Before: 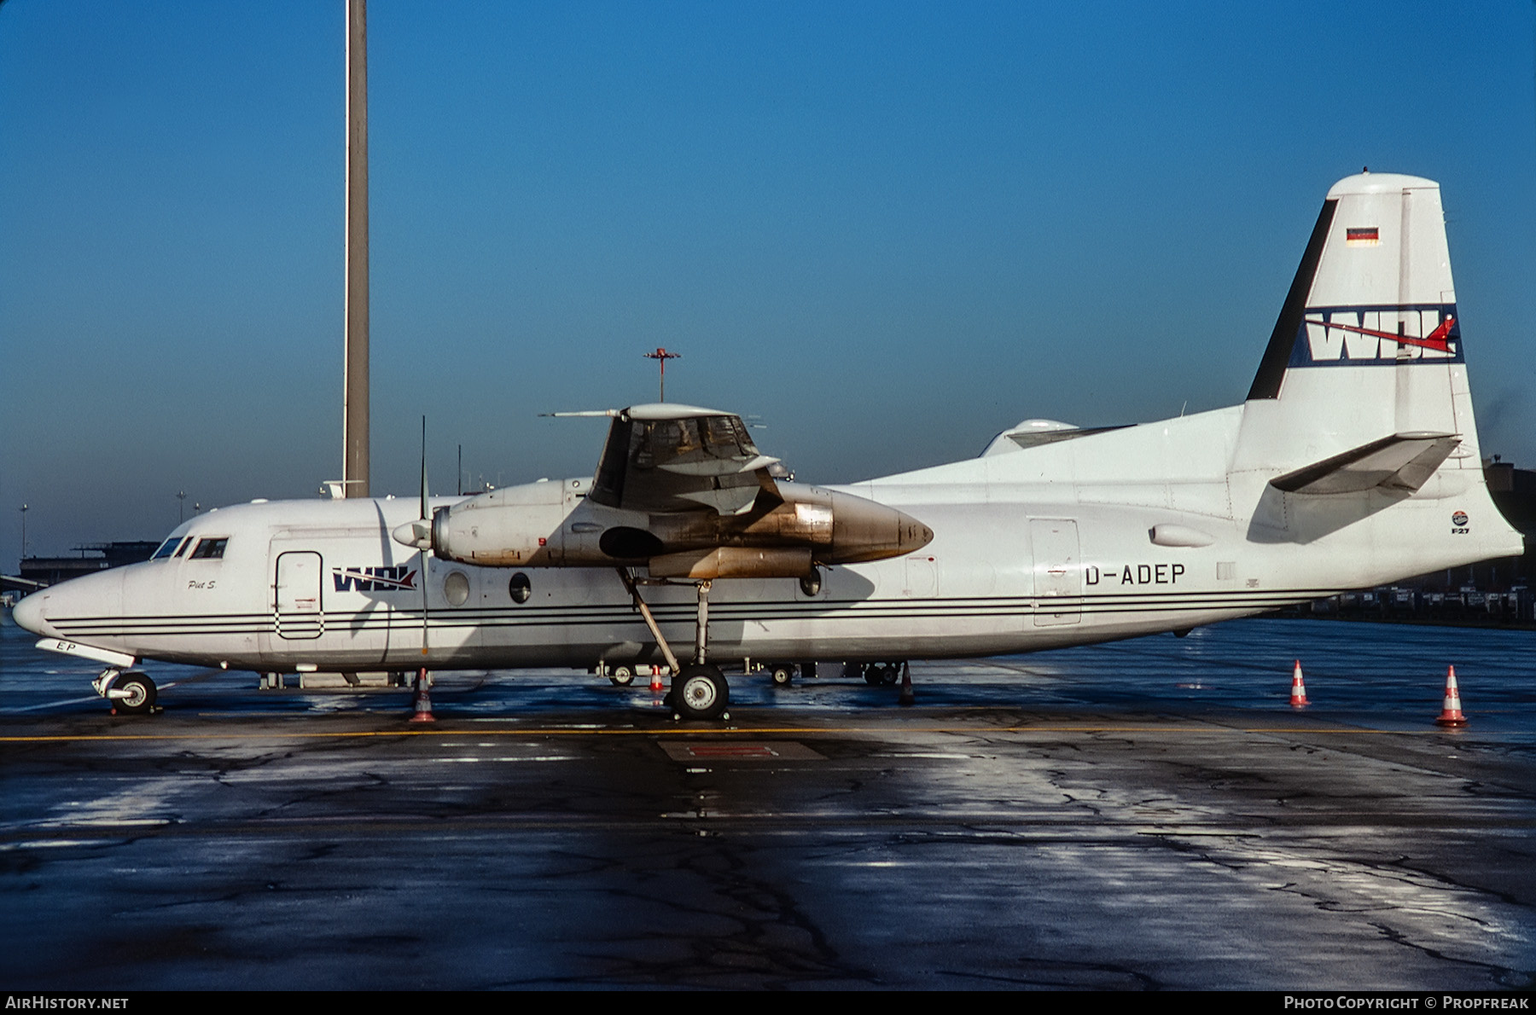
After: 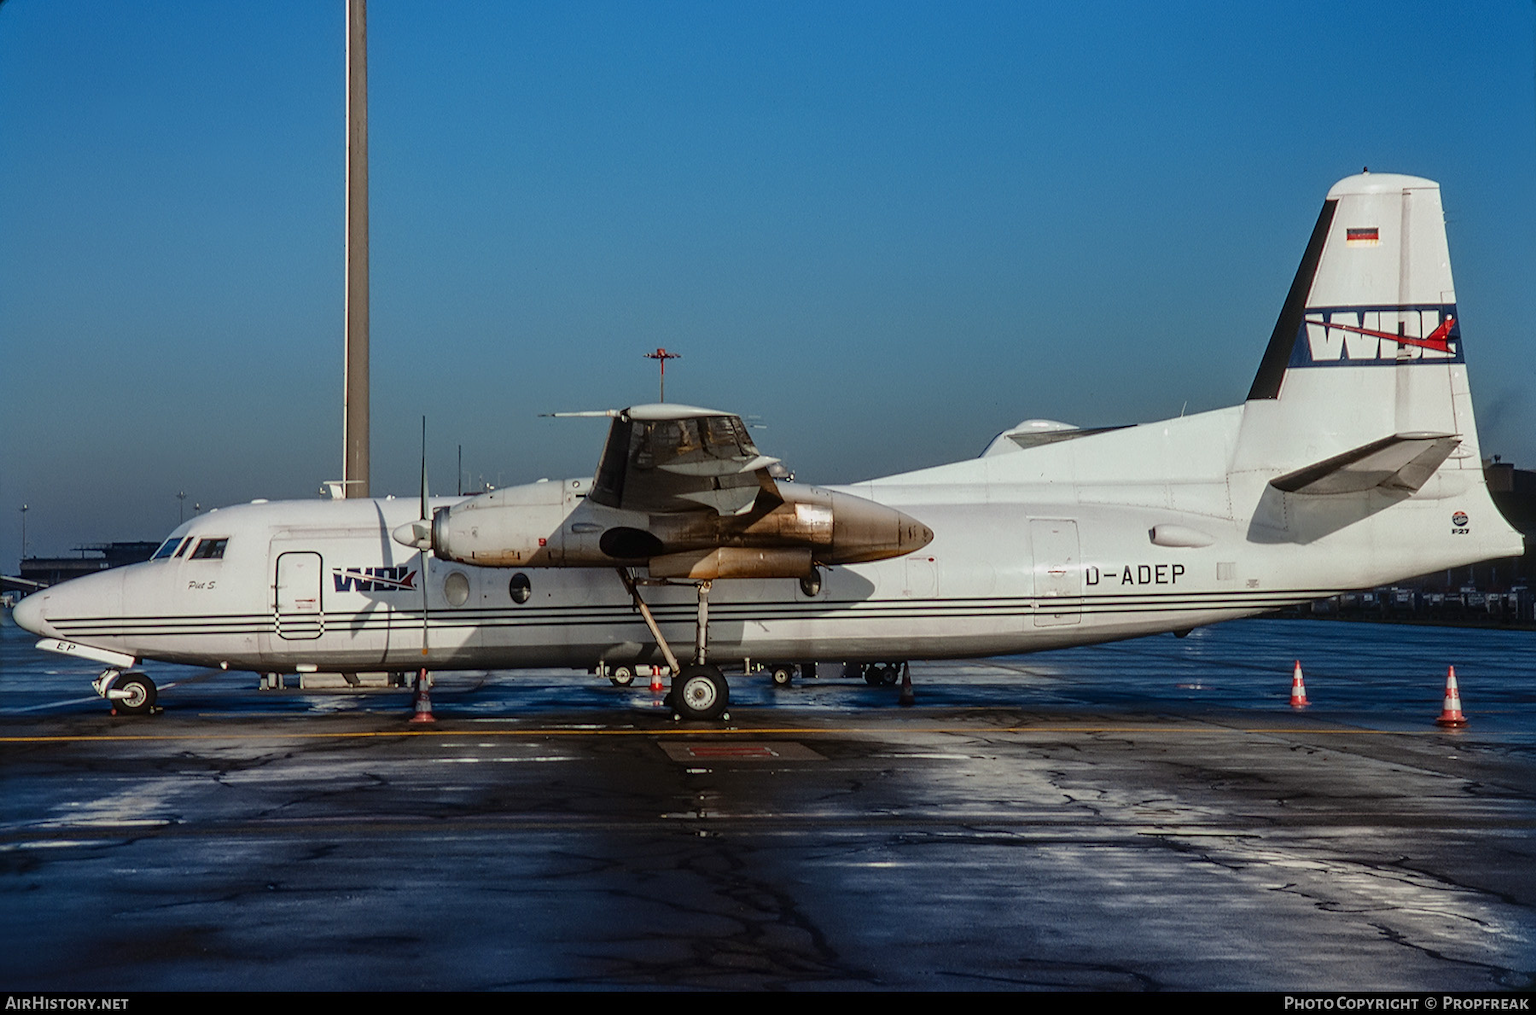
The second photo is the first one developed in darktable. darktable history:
color balance rgb: shadows lift › chroma 0.853%, shadows lift › hue 112.53°, white fulcrum 0.084 EV, perceptual saturation grading › global saturation -0.408%, contrast -9.974%
